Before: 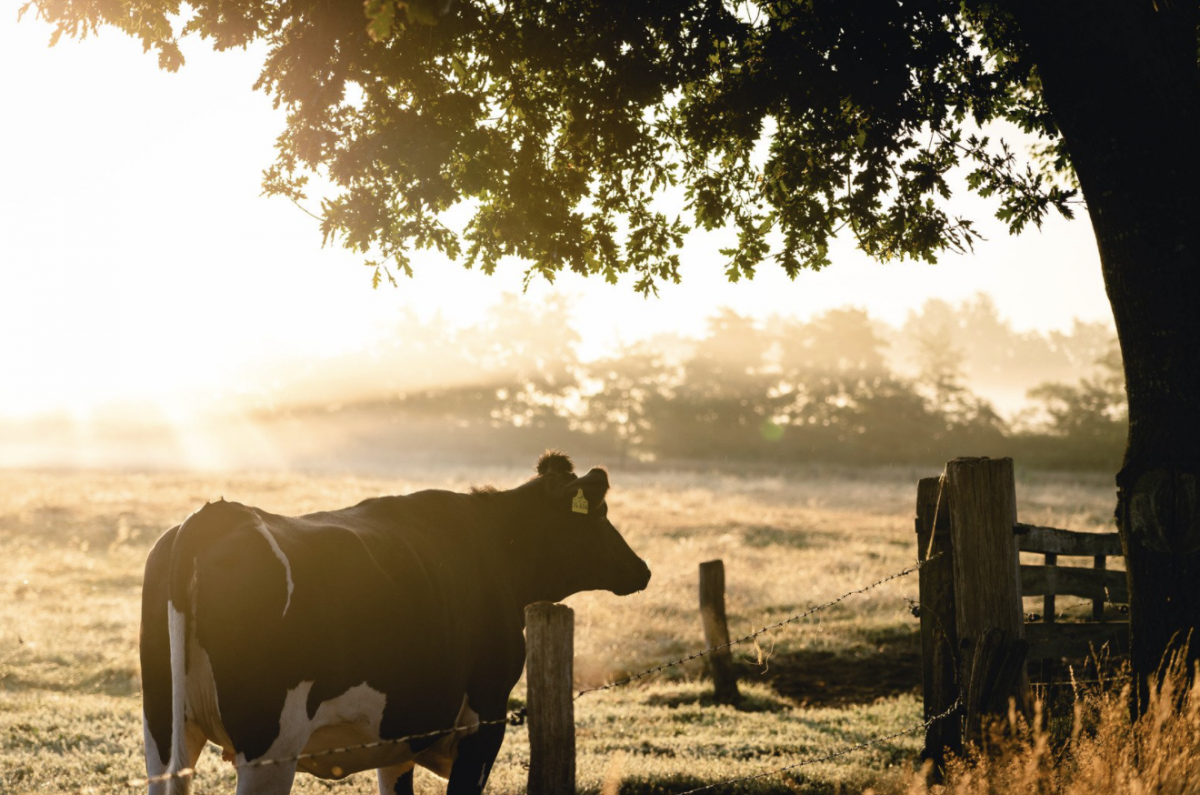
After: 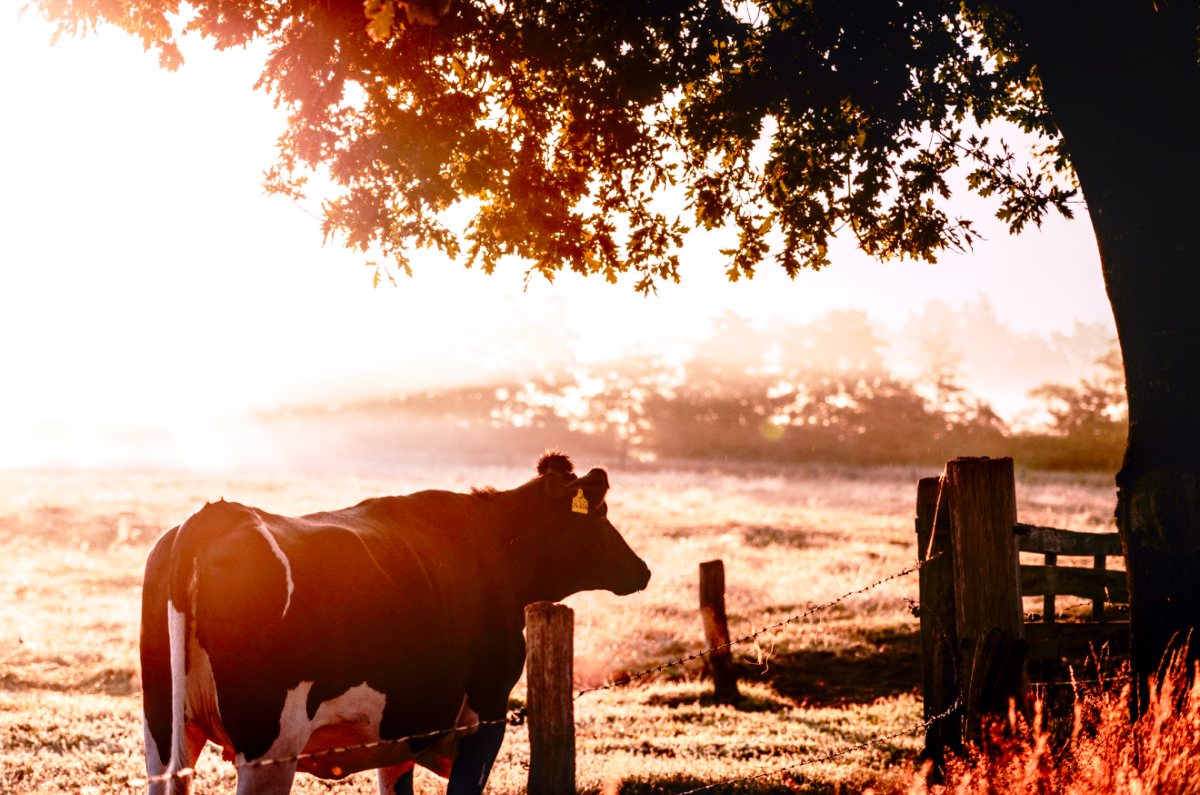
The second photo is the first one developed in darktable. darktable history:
exposure: exposure -0.01 EV, compensate highlight preservation false
white balance: red 1.188, blue 1.11
color zones: curves: ch1 [(0.235, 0.558) (0.75, 0.5)]; ch2 [(0.25, 0.462) (0.749, 0.457)], mix 40.67%
local contrast: detail 142%
contrast brightness saturation: brightness -0.2, saturation 0.08
base curve: curves: ch0 [(0, 0) (0.028, 0.03) (0.121, 0.232) (0.46, 0.748) (0.859, 0.968) (1, 1)], preserve colors none
